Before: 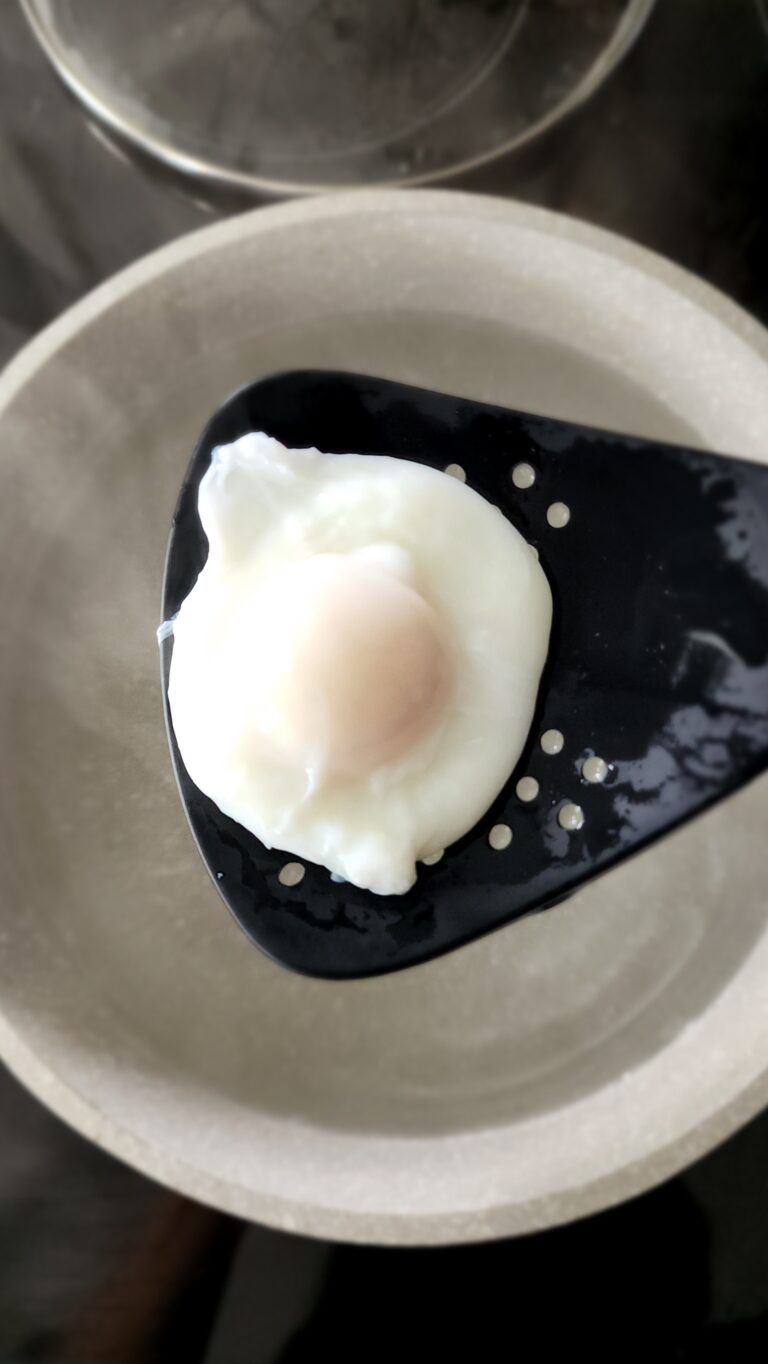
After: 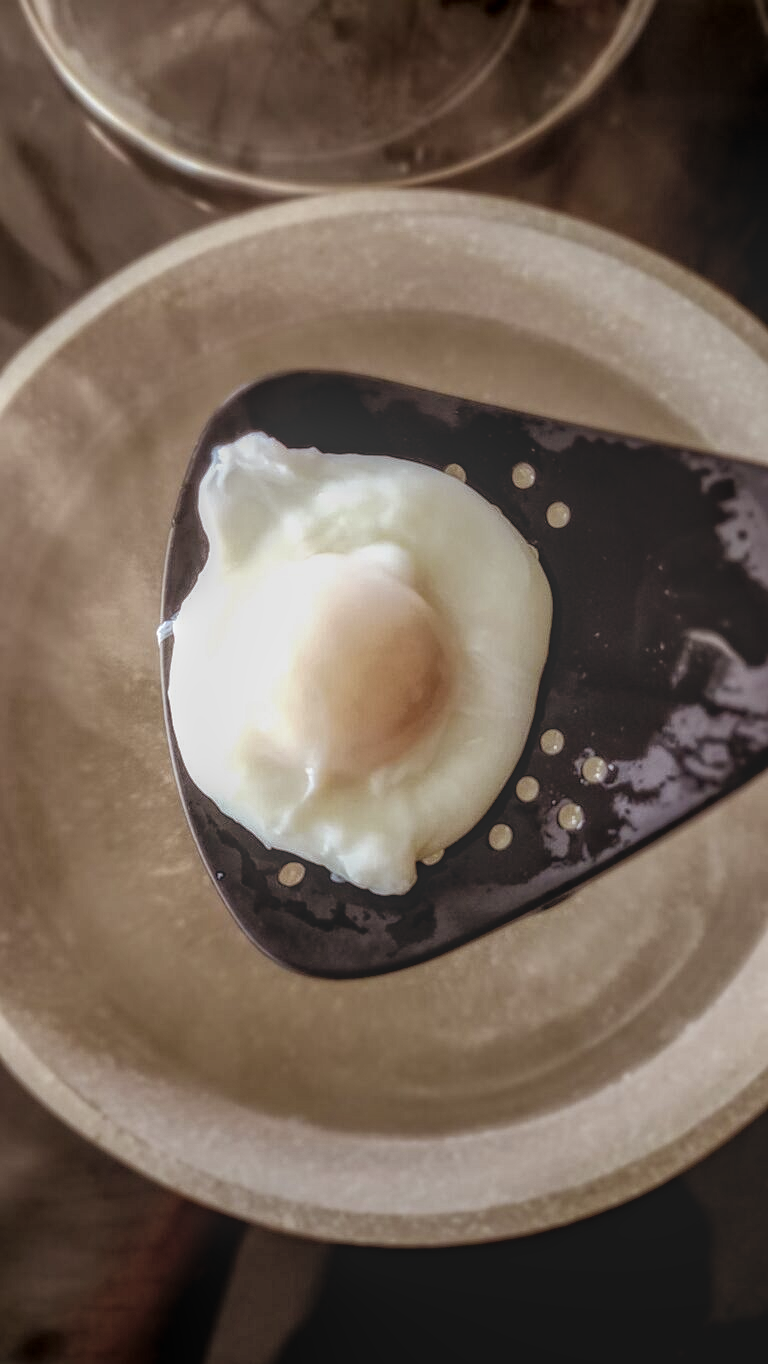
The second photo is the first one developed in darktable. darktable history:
rgb levels: mode RGB, independent channels, levels [[0, 0.5, 1], [0, 0.521, 1], [0, 0.536, 1]]
sharpen: radius 1.272, amount 0.305, threshold 0
color balance rgb: on, module defaults
local contrast: highlights 20%, shadows 30%, detail 200%, midtone range 0.2
